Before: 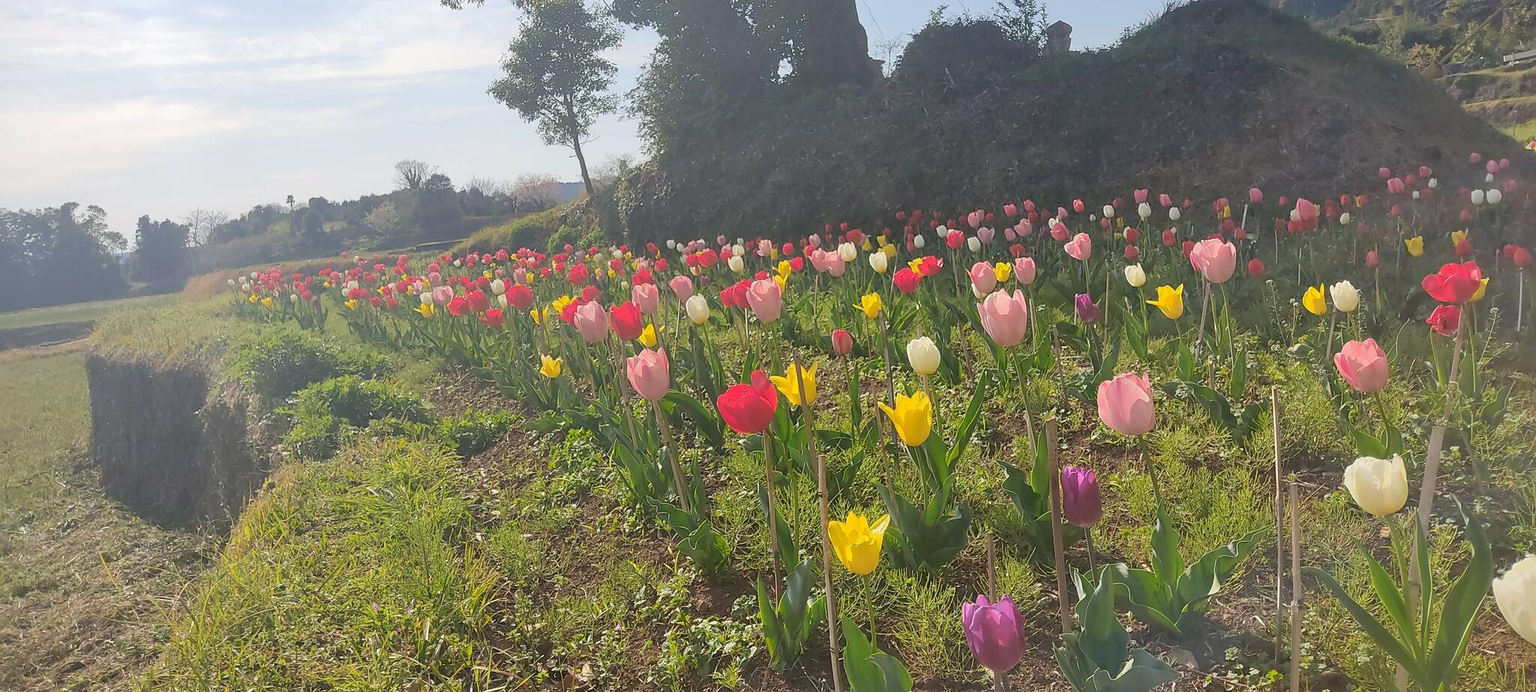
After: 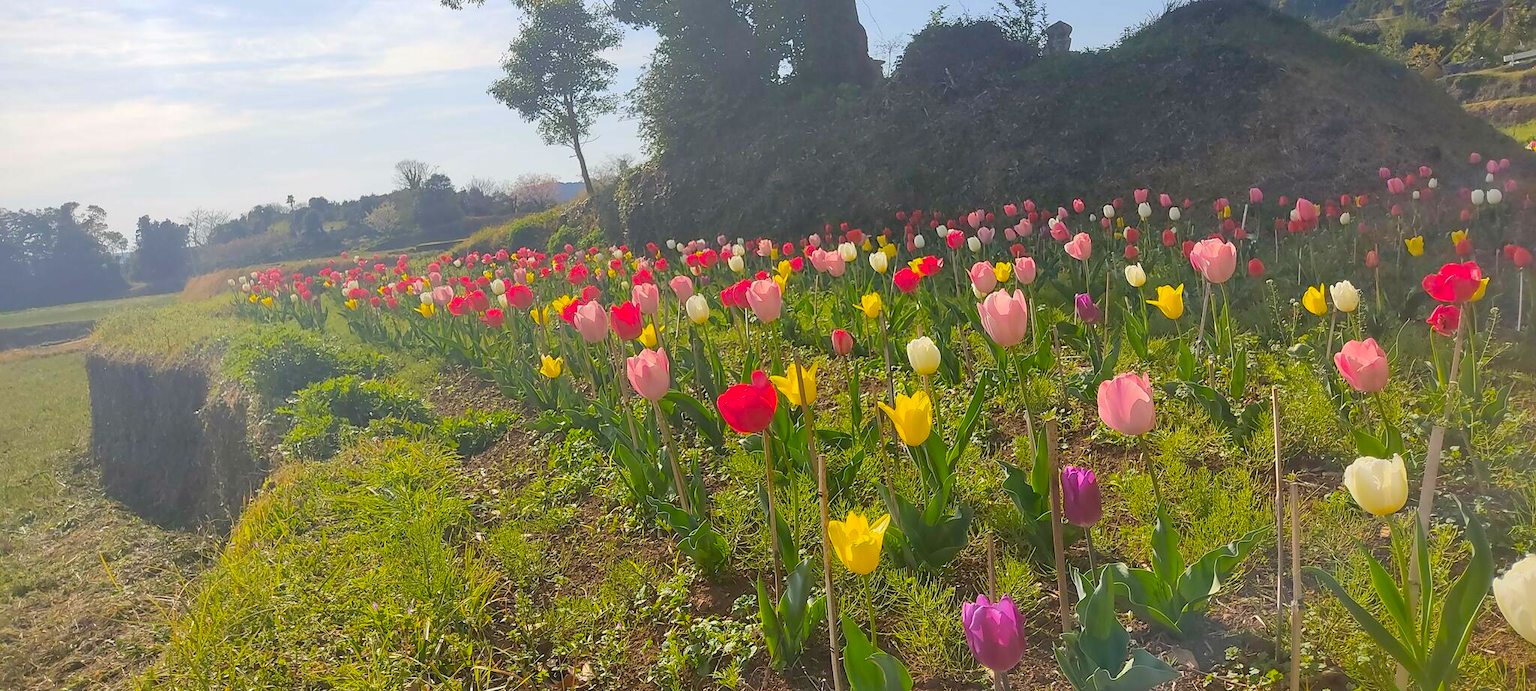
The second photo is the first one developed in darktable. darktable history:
color balance rgb: global offset › luminance -0.362%, perceptual saturation grading › global saturation 29.959%, global vibrance 20%
